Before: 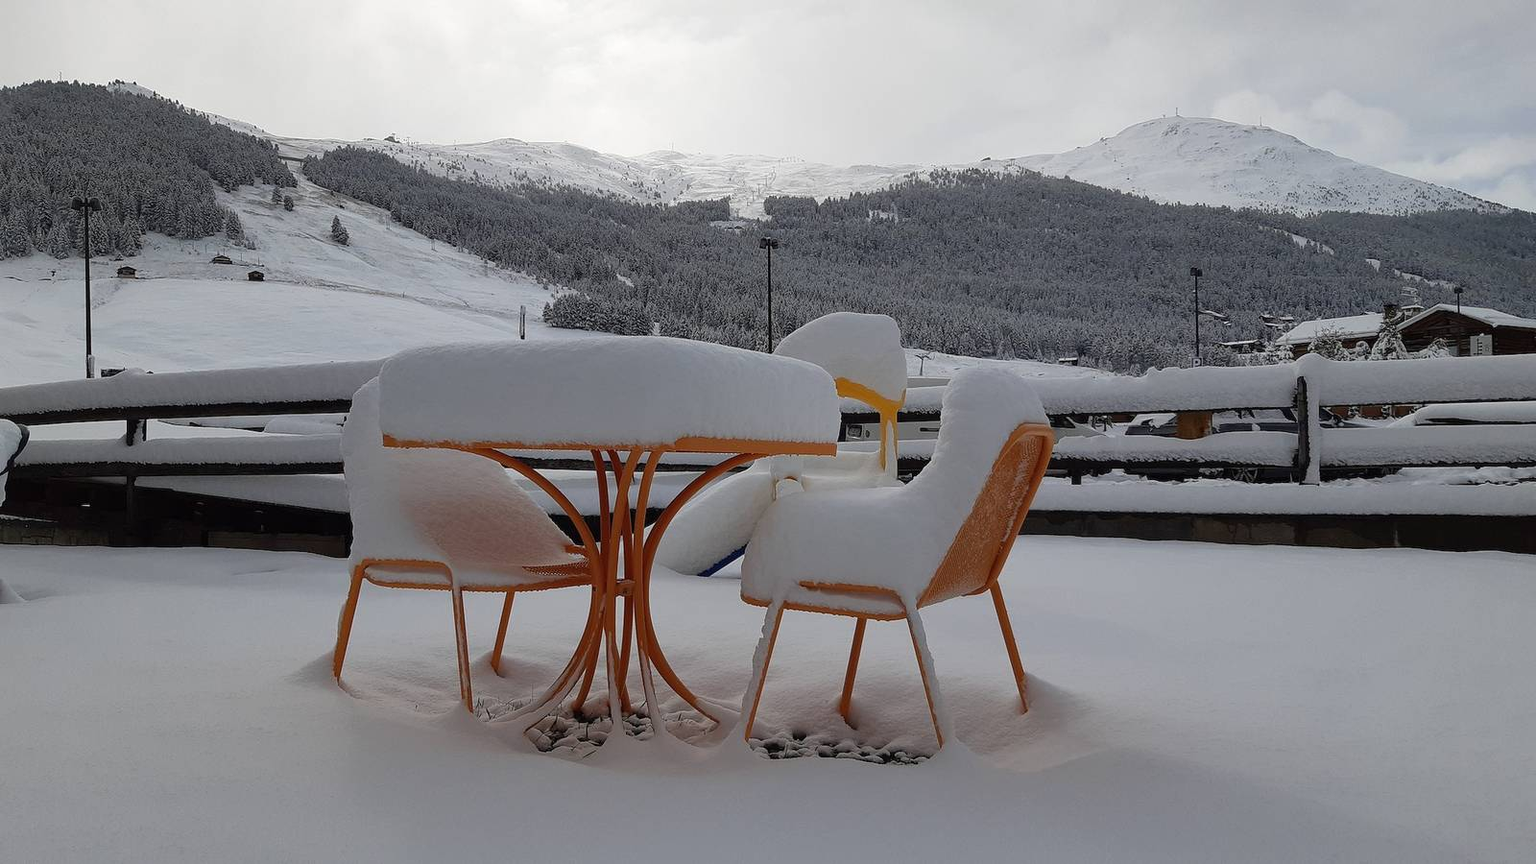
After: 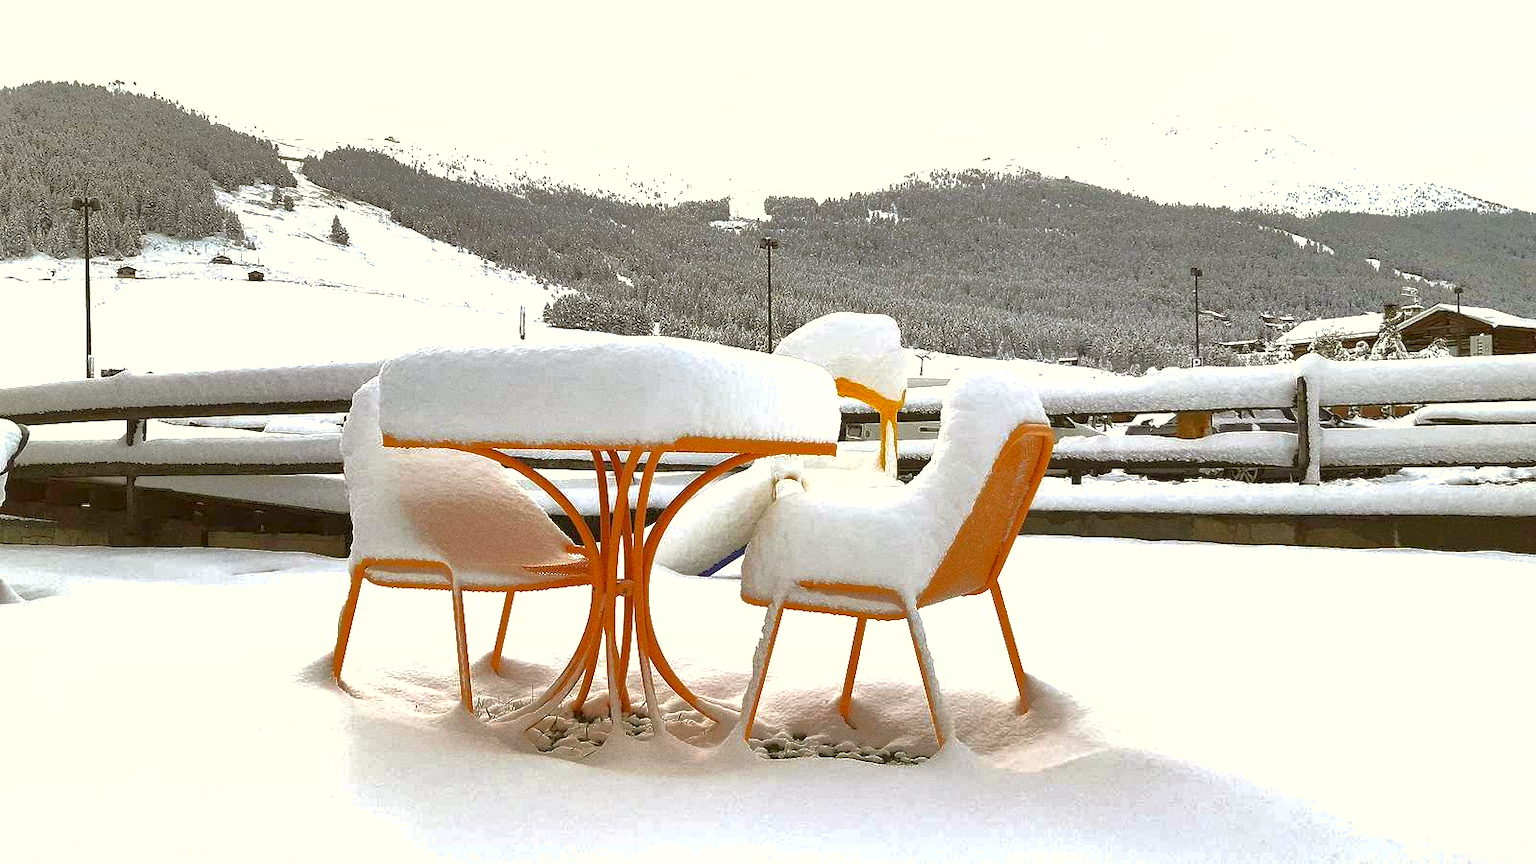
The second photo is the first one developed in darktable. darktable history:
white balance: red 0.988, blue 1.017
grain: on, module defaults
tone equalizer: on, module defaults
exposure: exposure 2 EV, compensate highlight preservation false
color correction: highlights a* -1.43, highlights b* 10.12, shadows a* 0.395, shadows b* 19.35
shadows and highlights: highlights -60
